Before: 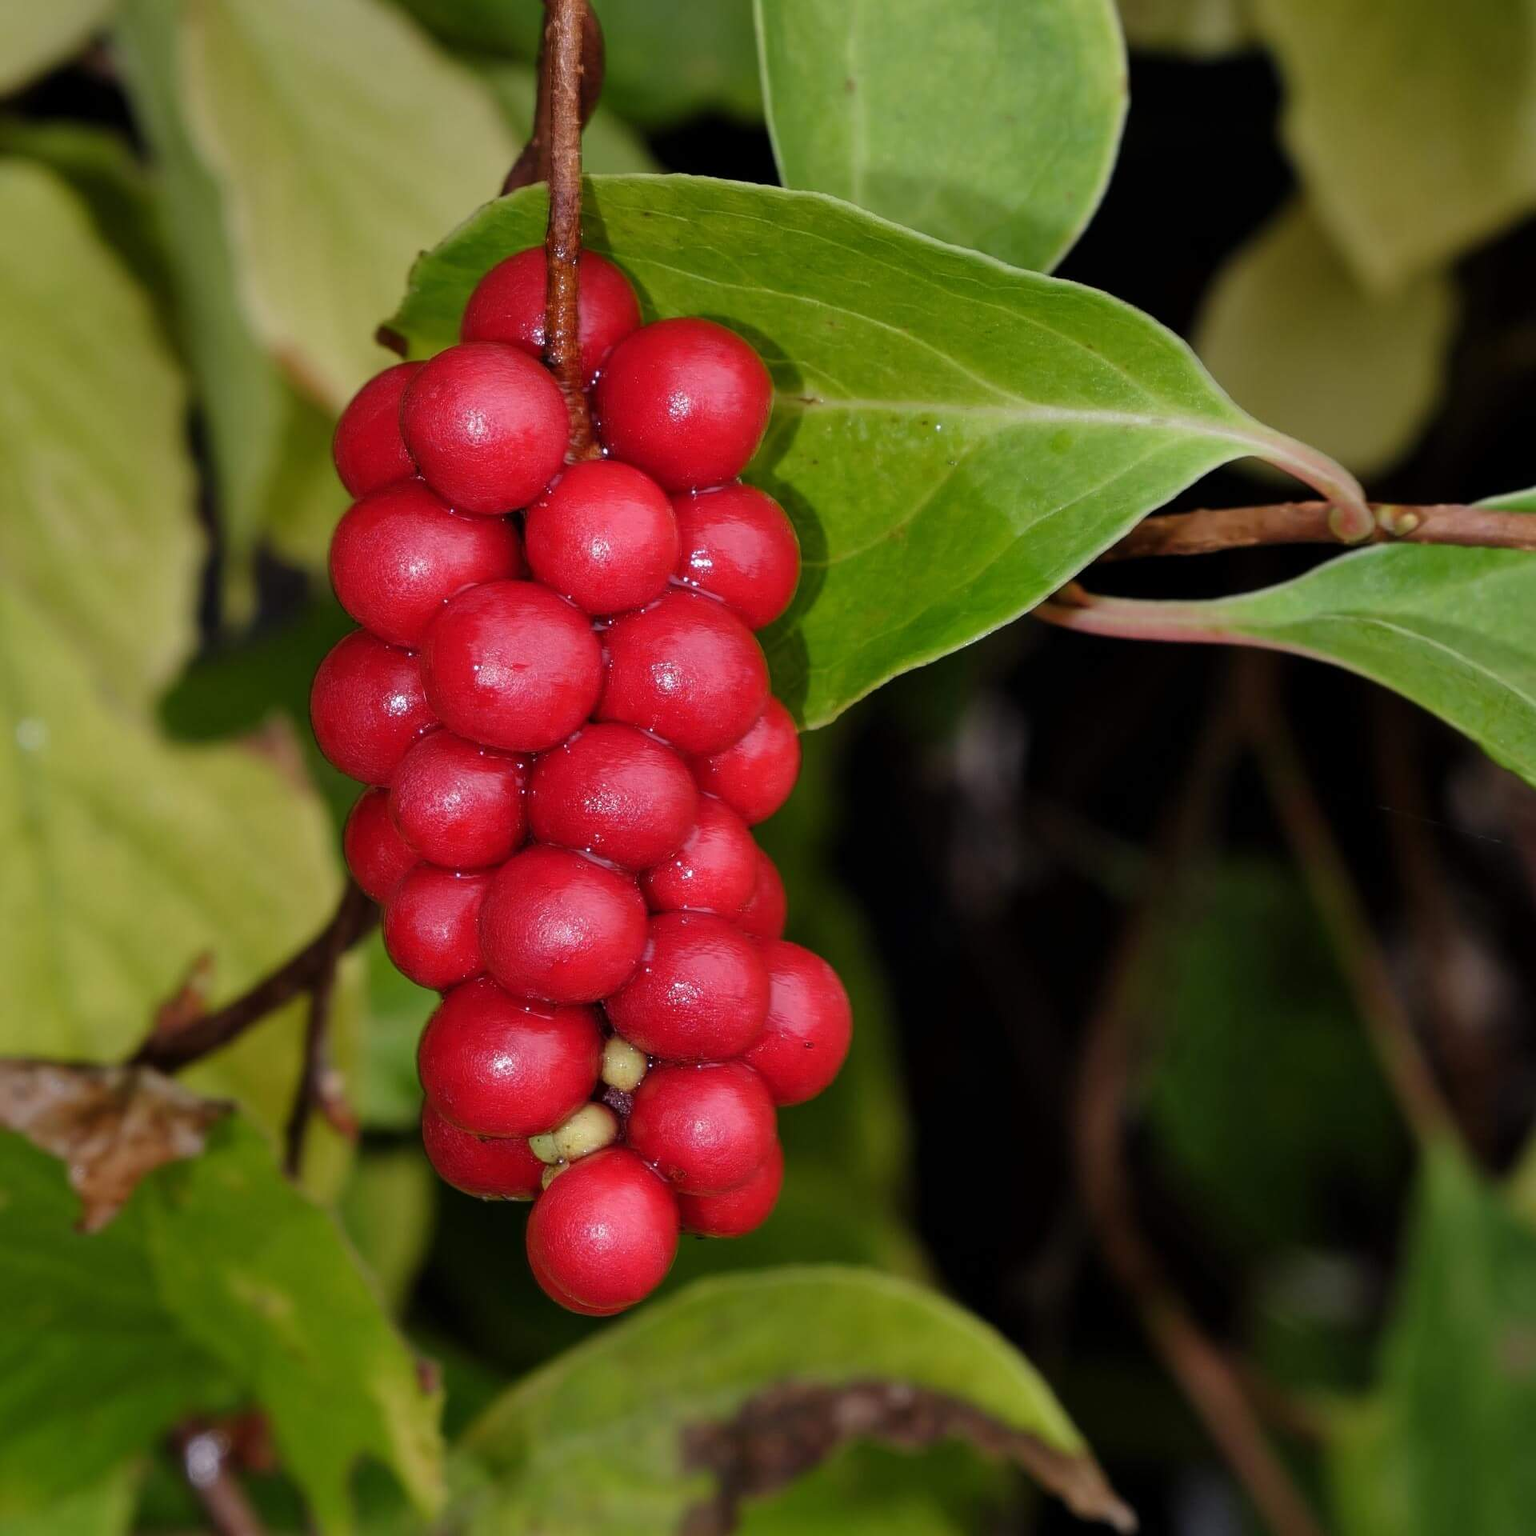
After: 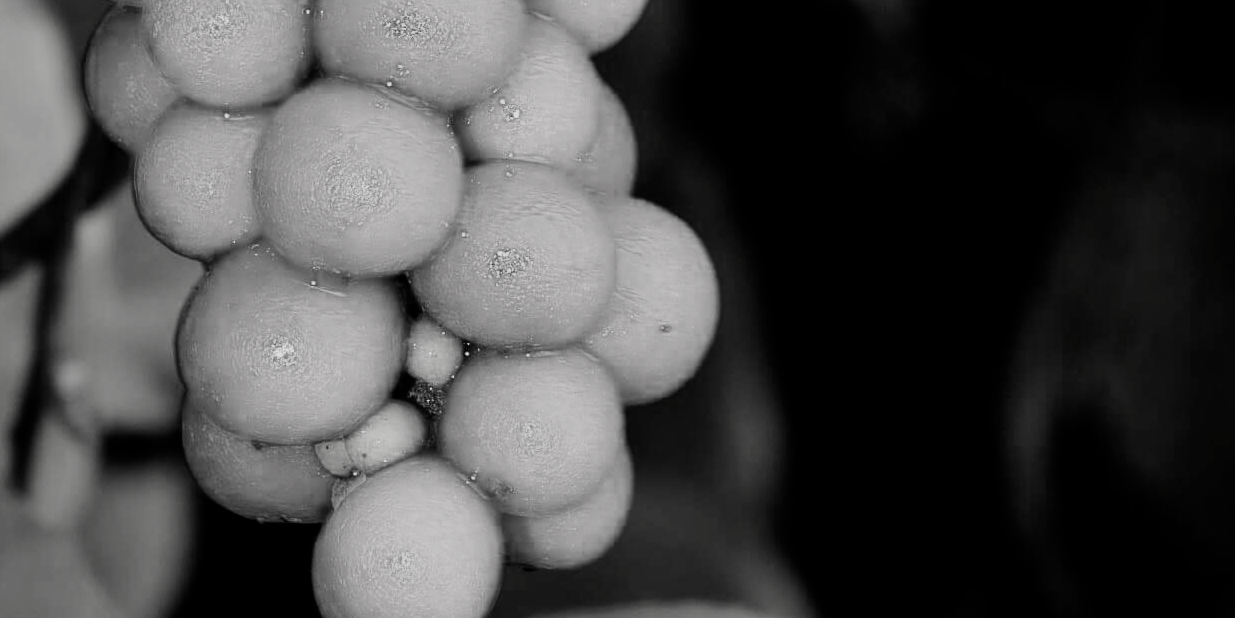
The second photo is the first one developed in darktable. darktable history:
crop: left 18.065%, top 50.979%, right 17.609%, bottom 16.789%
filmic rgb: black relative exposure -5.04 EV, white relative exposure 3.54 EV, hardness 3.18, contrast 1.299, highlights saturation mix -49.39%, color science v5 (2021), contrast in shadows safe, contrast in highlights safe
